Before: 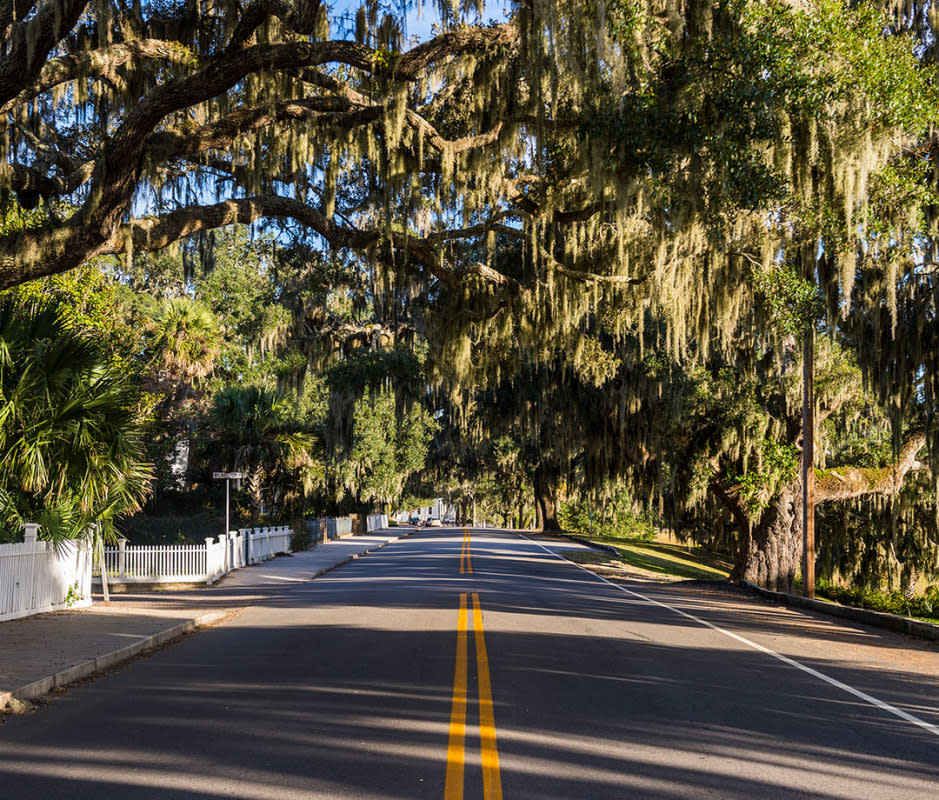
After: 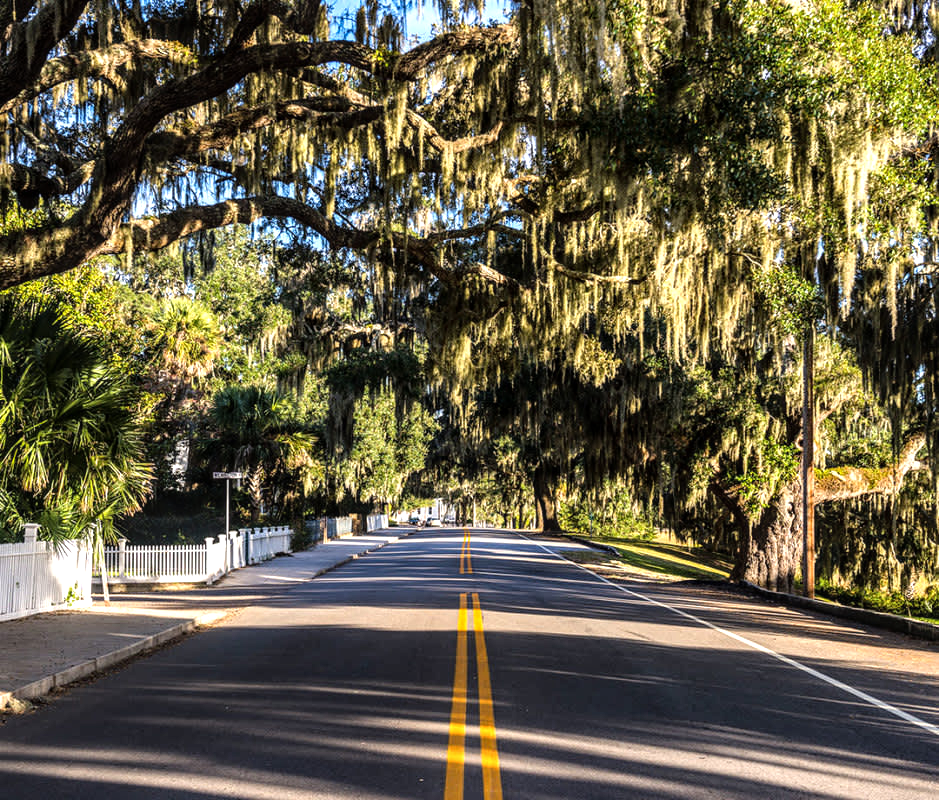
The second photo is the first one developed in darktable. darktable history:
exposure: exposure 0.023 EV, compensate highlight preservation false
tone equalizer: -8 EV -0.764 EV, -7 EV -0.701 EV, -6 EV -0.603 EV, -5 EV -0.374 EV, -3 EV 0.393 EV, -2 EV 0.6 EV, -1 EV 0.687 EV, +0 EV 0.769 EV
local contrast: on, module defaults
